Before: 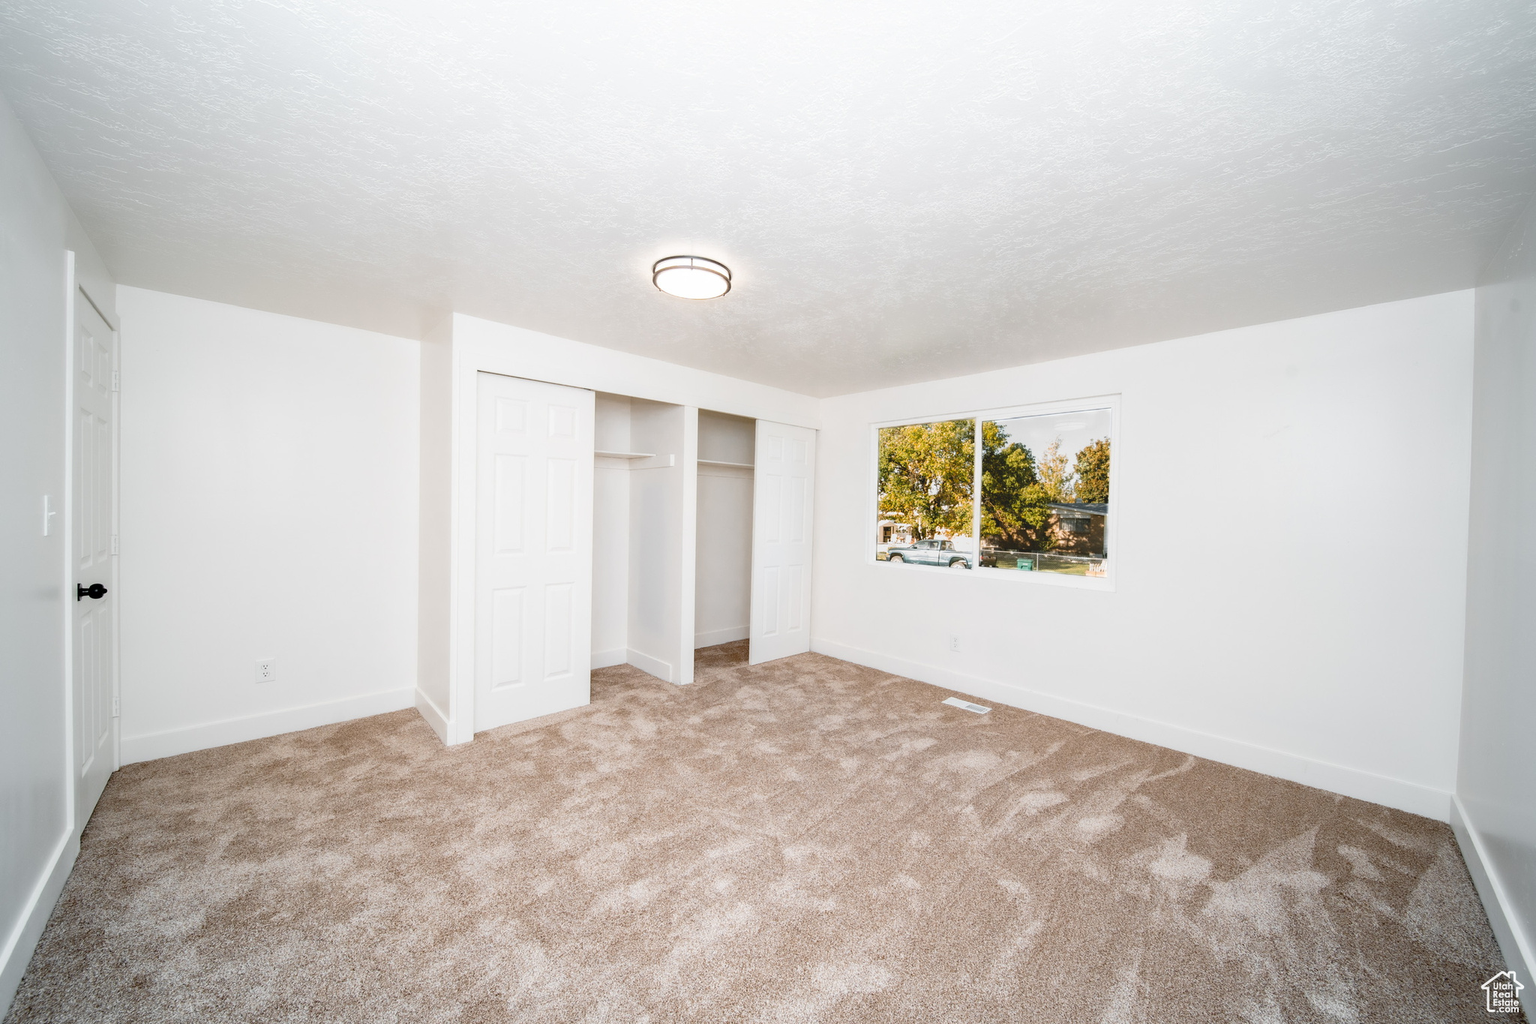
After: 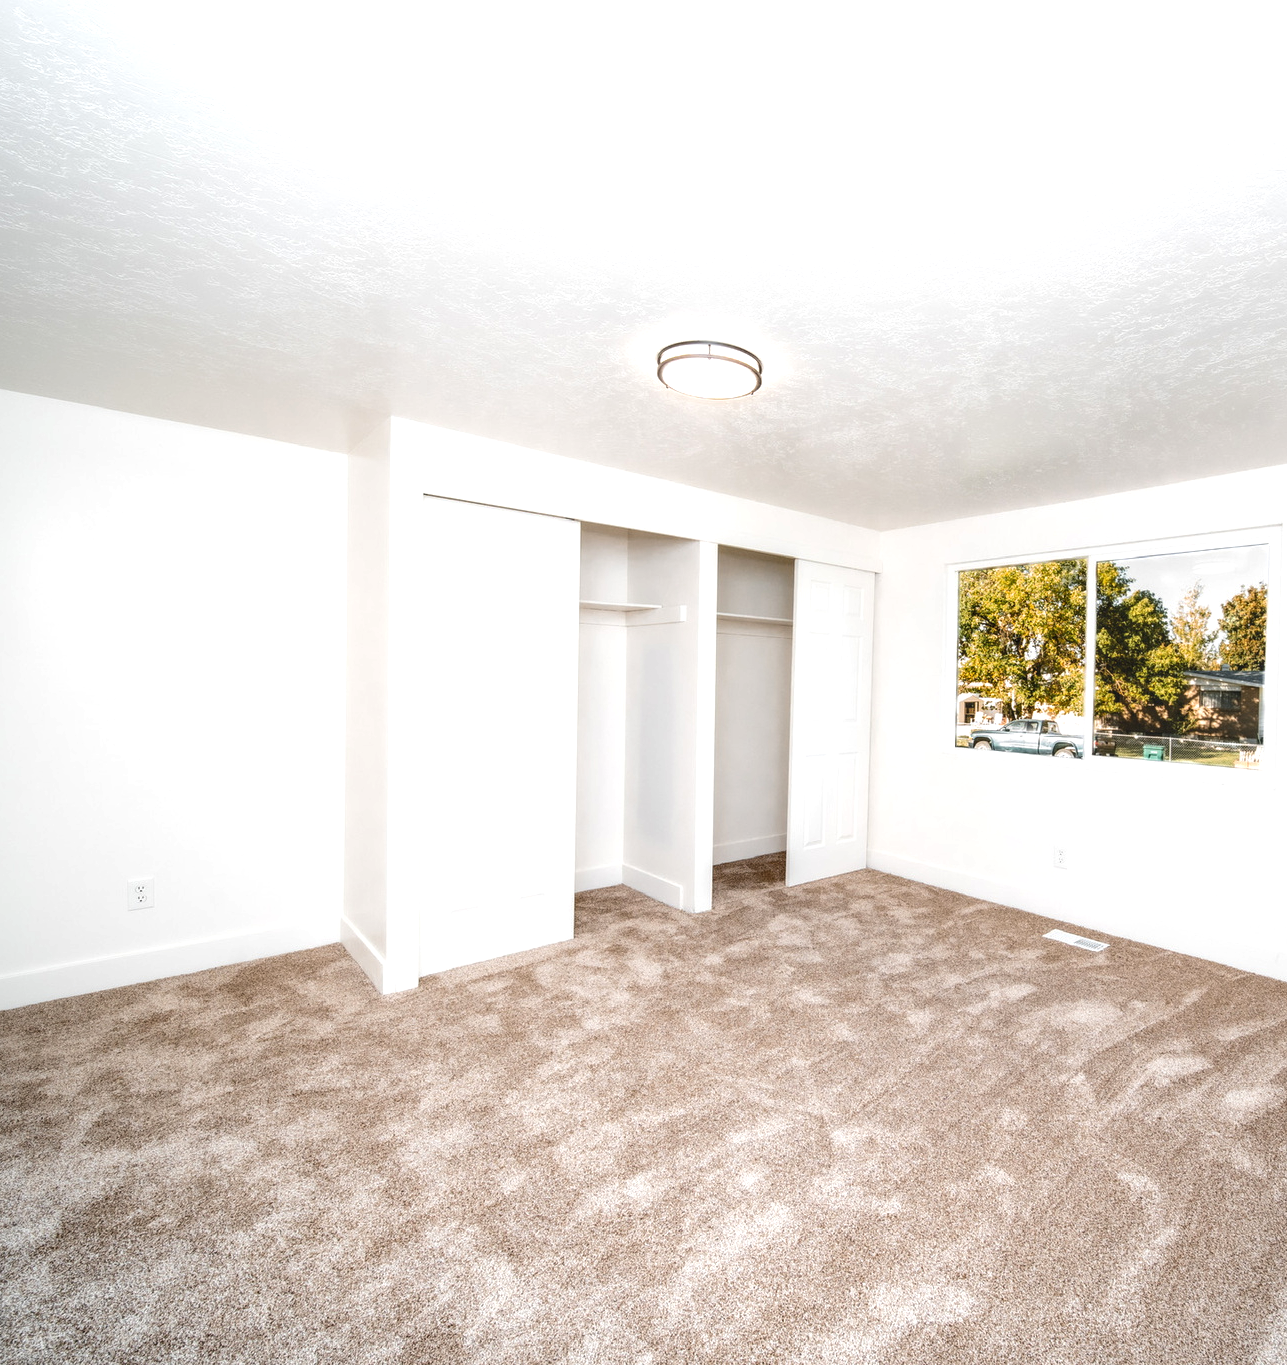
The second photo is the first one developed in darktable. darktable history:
crop: left 10.438%, right 26.418%
tone equalizer: -8 EV -0.44 EV, -7 EV -0.393 EV, -6 EV -0.348 EV, -5 EV -0.255 EV, -3 EV 0.251 EV, -2 EV 0.312 EV, -1 EV 0.388 EV, +0 EV 0.419 EV, edges refinement/feathering 500, mask exposure compensation -1.57 EV, preserve details no
local contrast: on, module defaults
